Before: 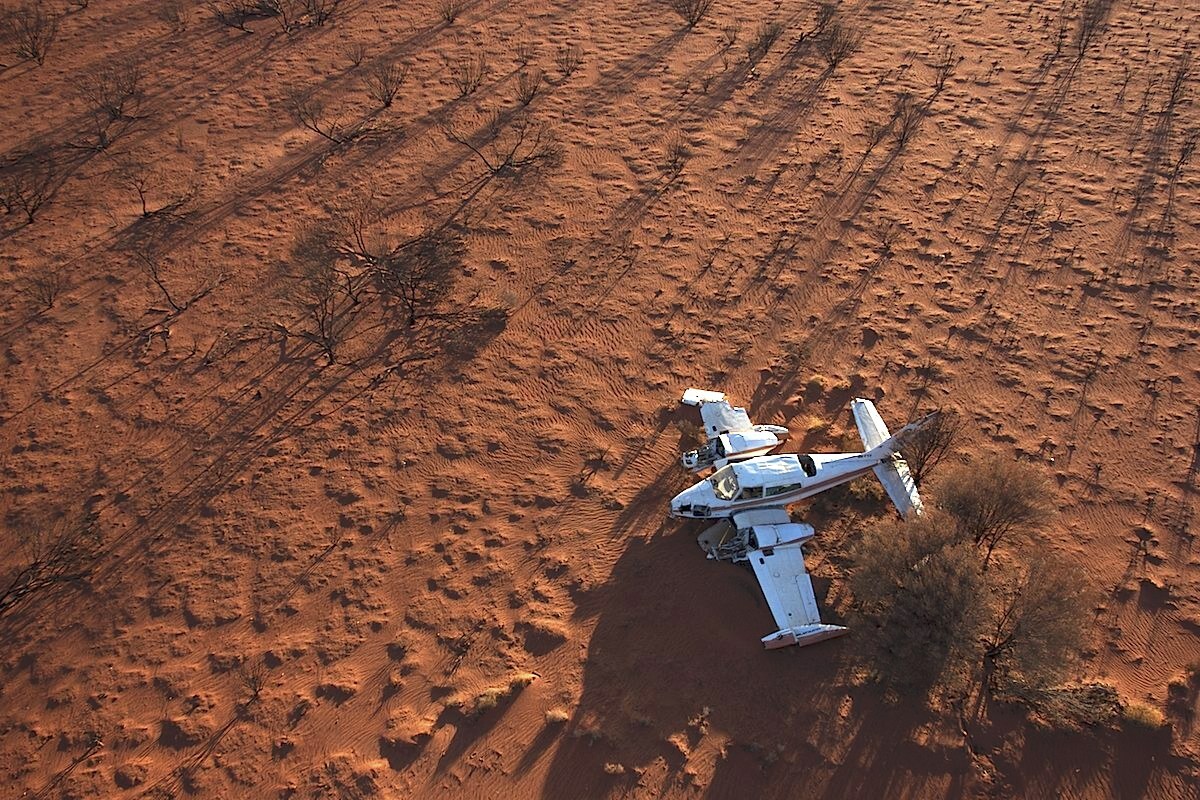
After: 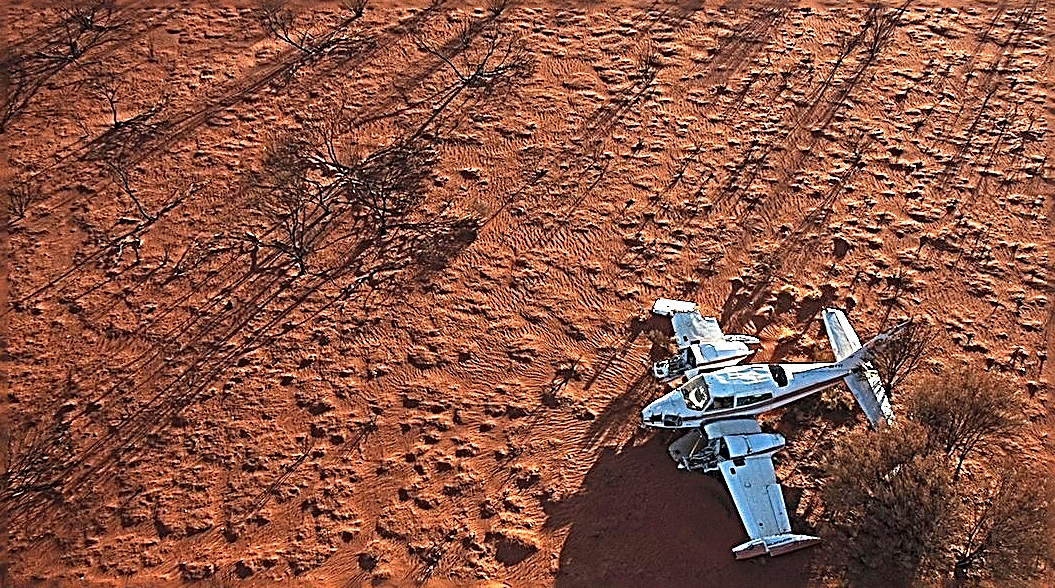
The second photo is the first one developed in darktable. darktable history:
grain: coarseness 0.47 ISO
crop and rotate: left 2.425%, top 11.305%, right 9.6%, bottom 15.08%
sharpen: radius 3.158, amount 1.731
